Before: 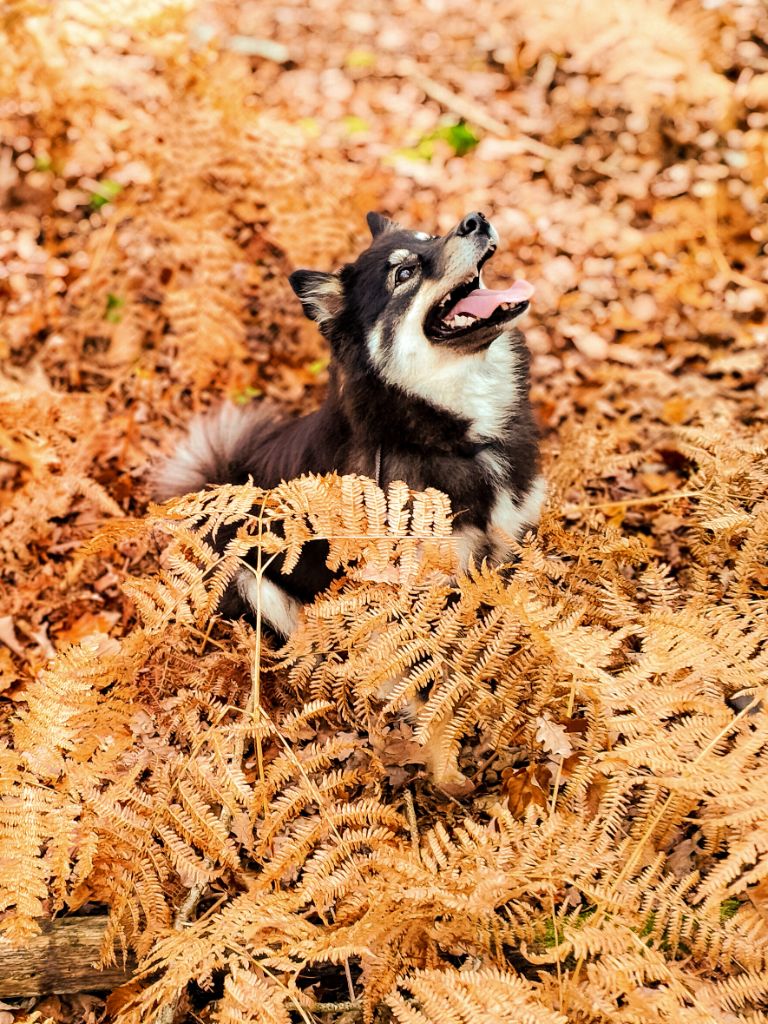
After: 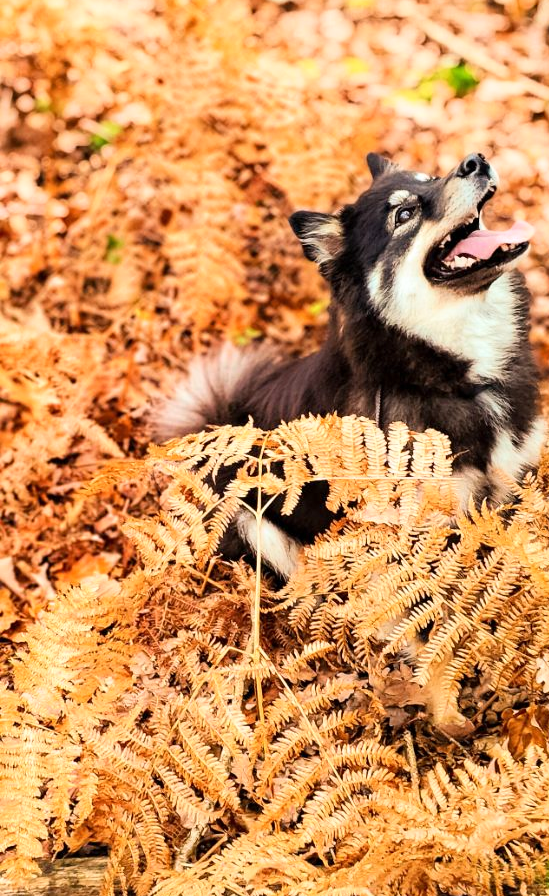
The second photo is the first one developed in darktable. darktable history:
base curve: curves: ch0 [(0, 0) (0.666, 0.806) (1, 1)]
crop: top 5.803%, right 27.864%, bottom 5.804%
